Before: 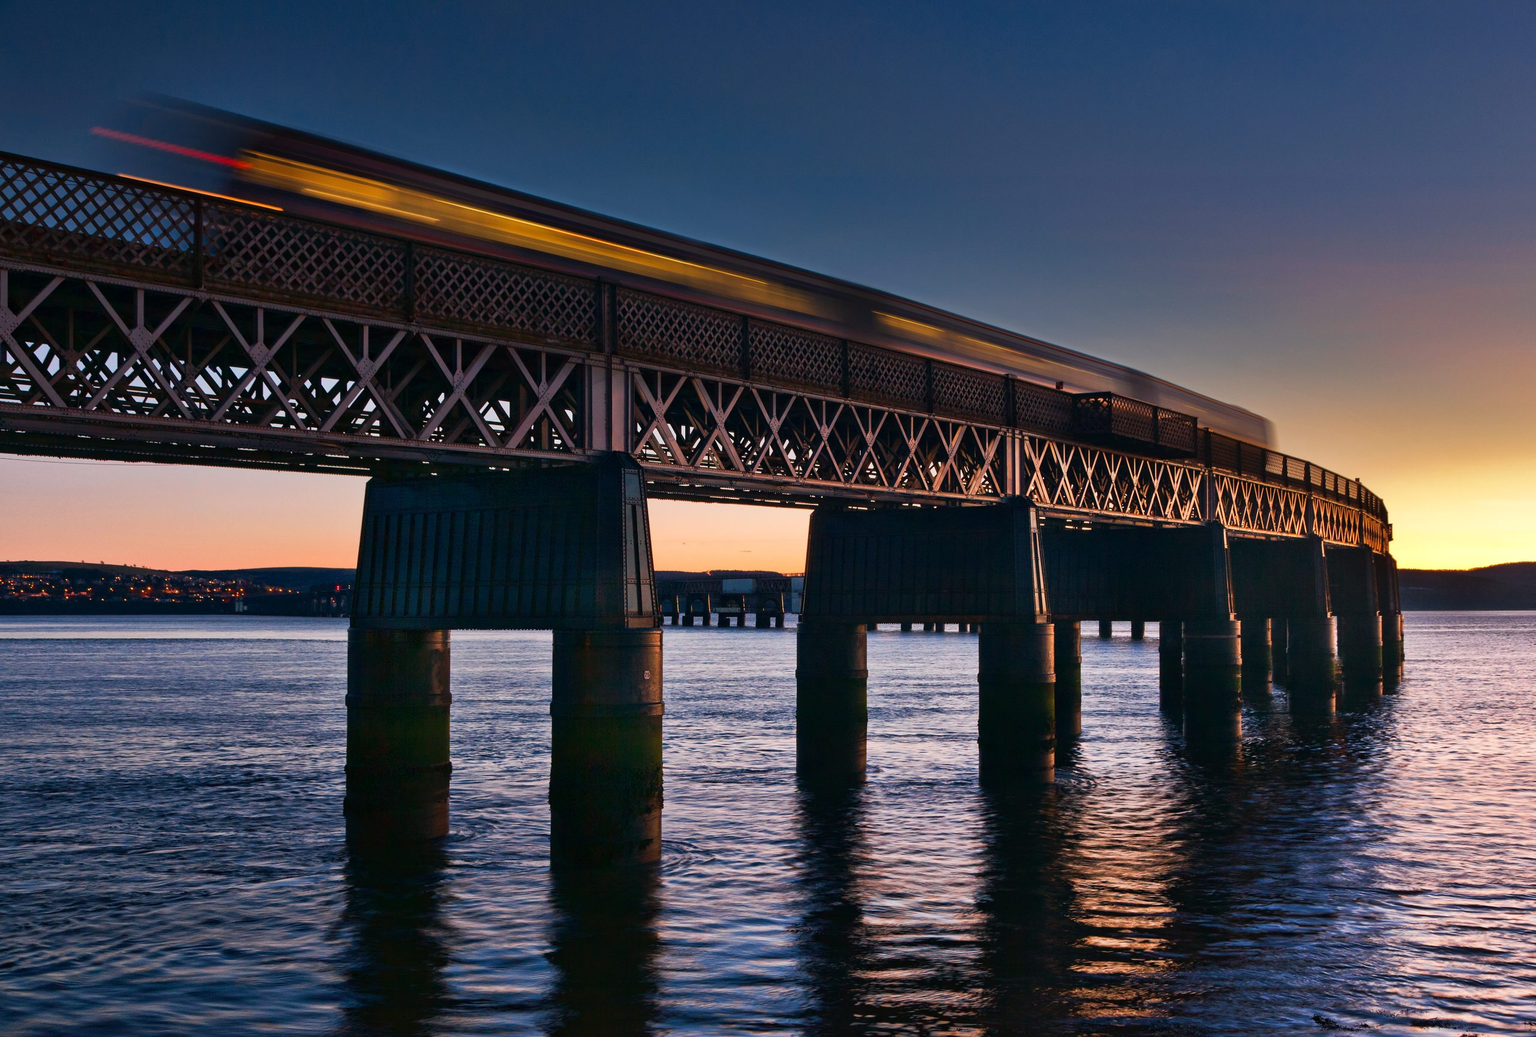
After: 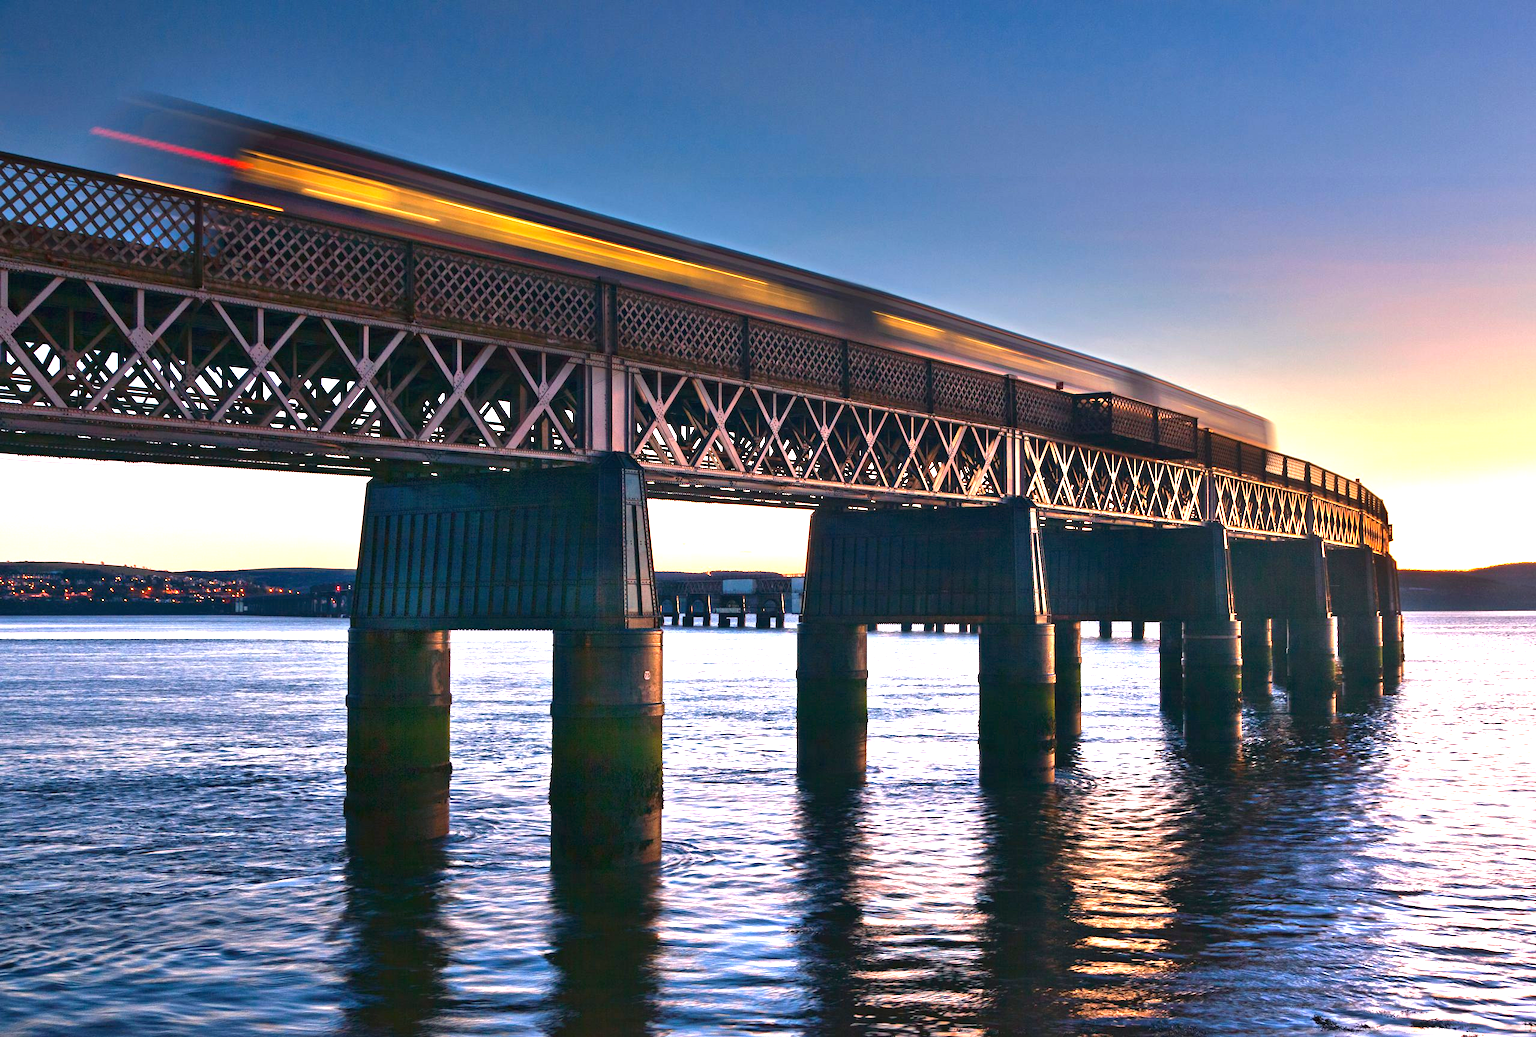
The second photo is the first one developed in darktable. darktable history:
exposure: black level correction 0, exposure 1.743 EV, compensate exposure bias true, compensate highlight preservation false
